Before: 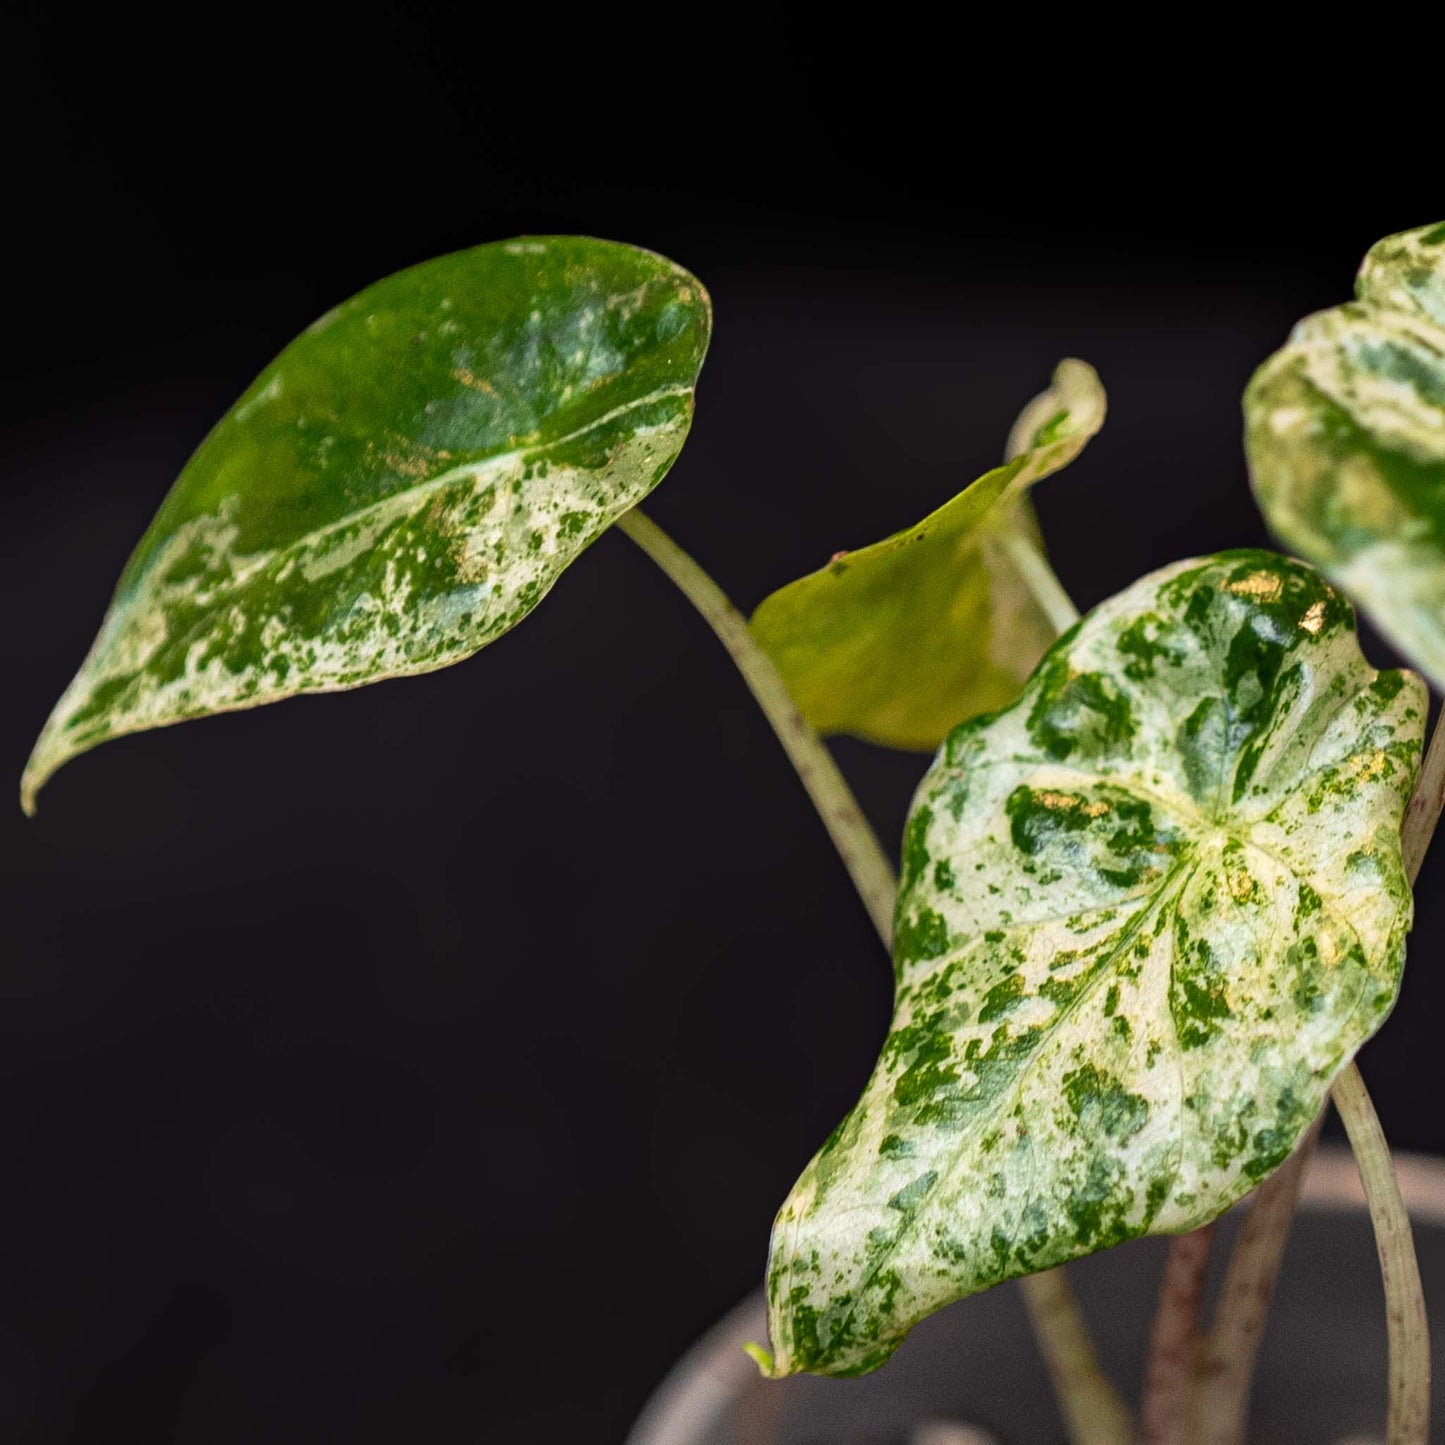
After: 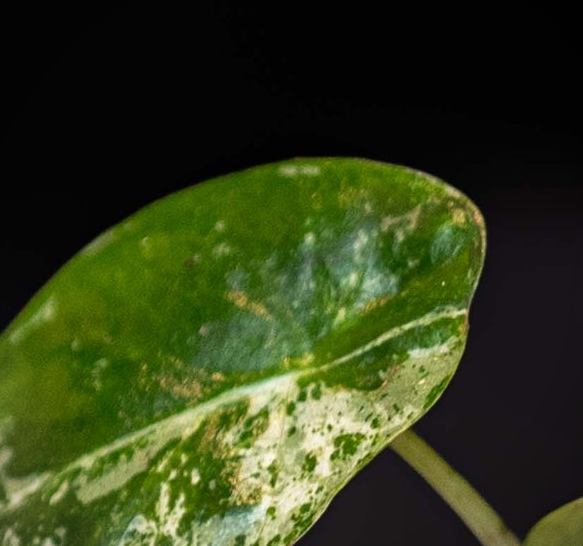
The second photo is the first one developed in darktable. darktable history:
vignetting: fall-off start 92.53%, brightness -0.405, saturation -0.308
crop: left 15.664%, top 5.455%, right 43.99%, bottom 56.709%
tone equalizer: on, module defaults
